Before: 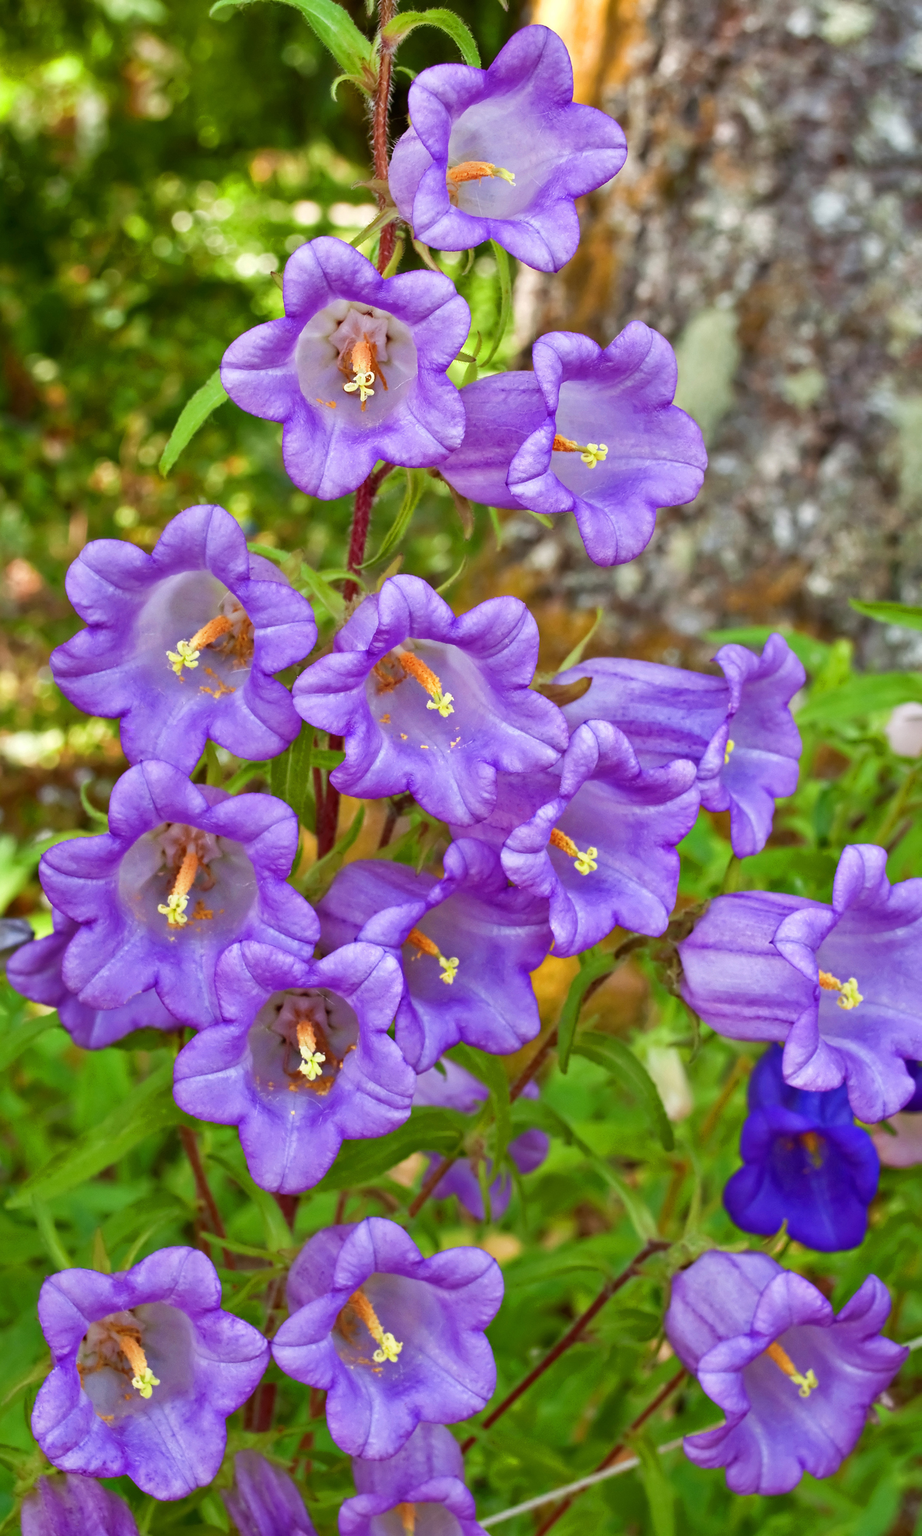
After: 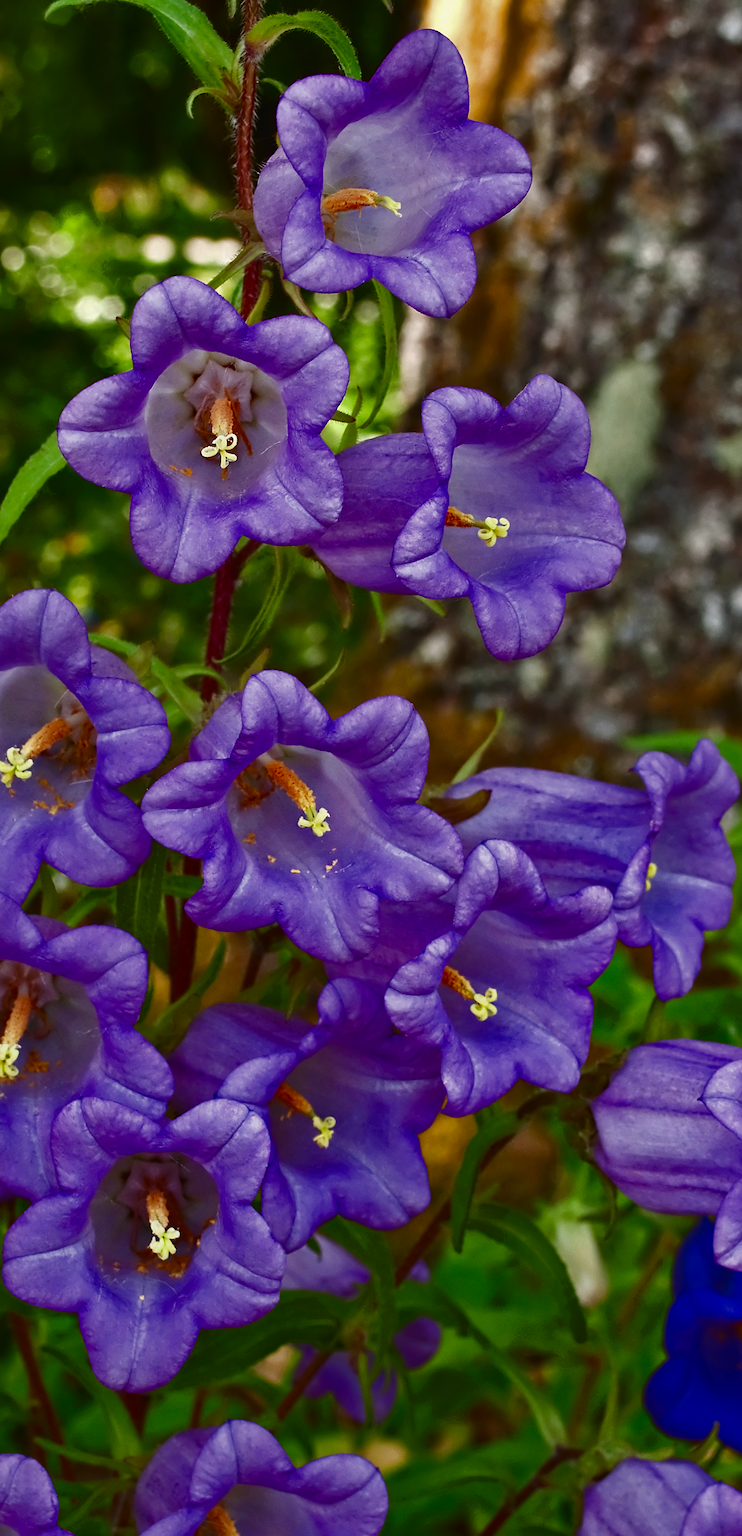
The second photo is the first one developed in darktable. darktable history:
crop: left 18.63%, right 12.307%, bottom 14.235%
contrast brightness saturation: brightness -0.535
sharpen: amount 0.2
exposure: black level correction -0.022, exposure -0.037 EV, compensate highlight preservation false
